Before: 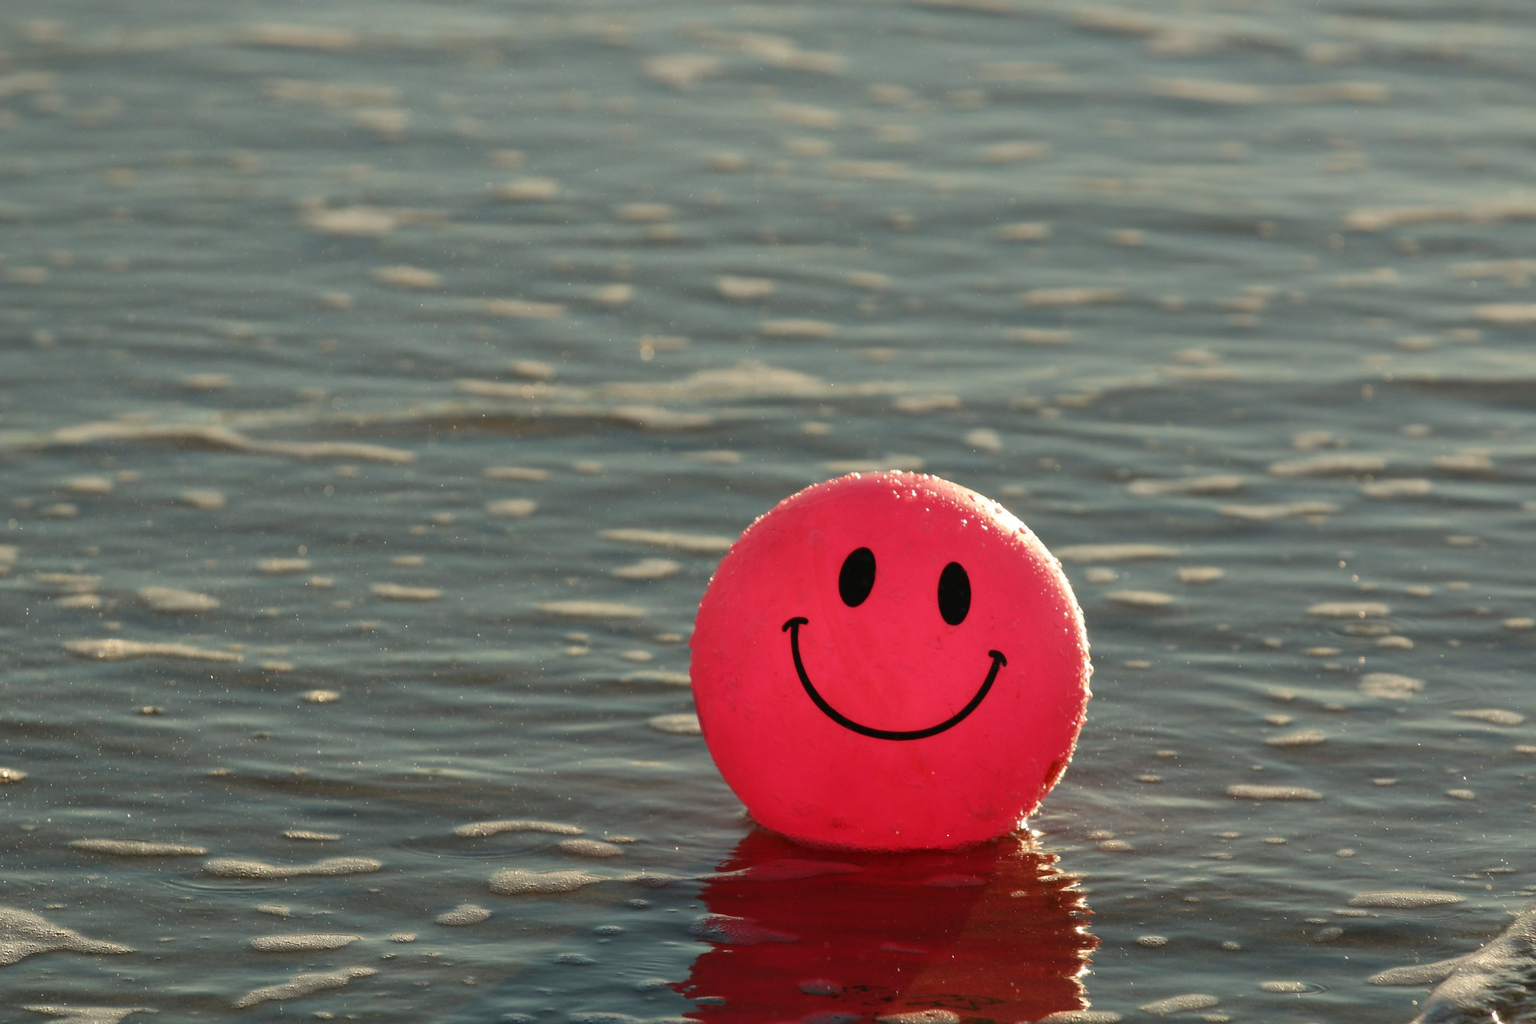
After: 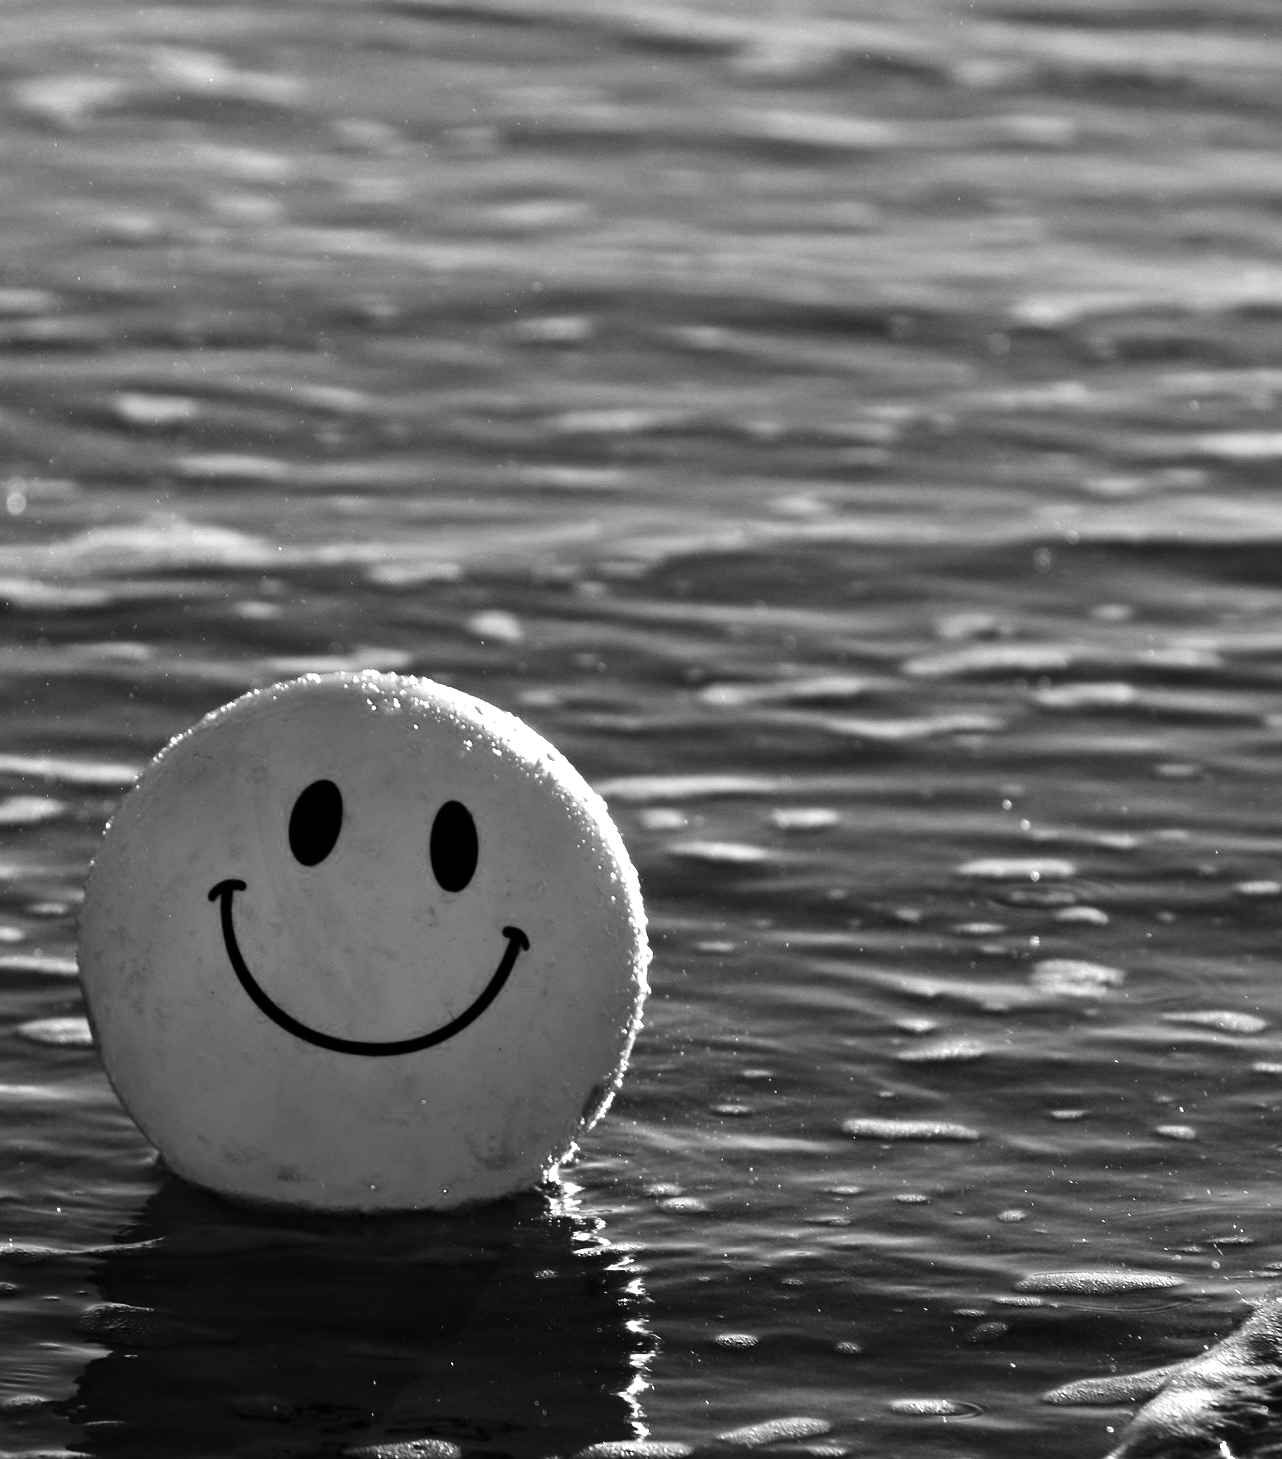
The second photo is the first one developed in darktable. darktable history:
exposure: compensate highlight preservation false
color correction: highlights a* -2.73, highlights b* -2.09, shadows a* 2.41, shadows b* 2.73
crop: left 41.402%
monochrome: on, module defaults
contrast brightness saturation: contrast 0.1, brightness -0.26, saturation 0.14
tone equalizer: -8 EV -1.08 EV, -7 EV -1.01 EV, -6 EV -0.867 EV, -5 EV -0.578 EV, -3 EV 0.578 EV, -2 EV 0.867 EV, -1 EV 1.01 EV, +0 EV 1.08 EV, edges refinement/feathering 500, mask exposure compensation -1.57 EV, preserve details no
